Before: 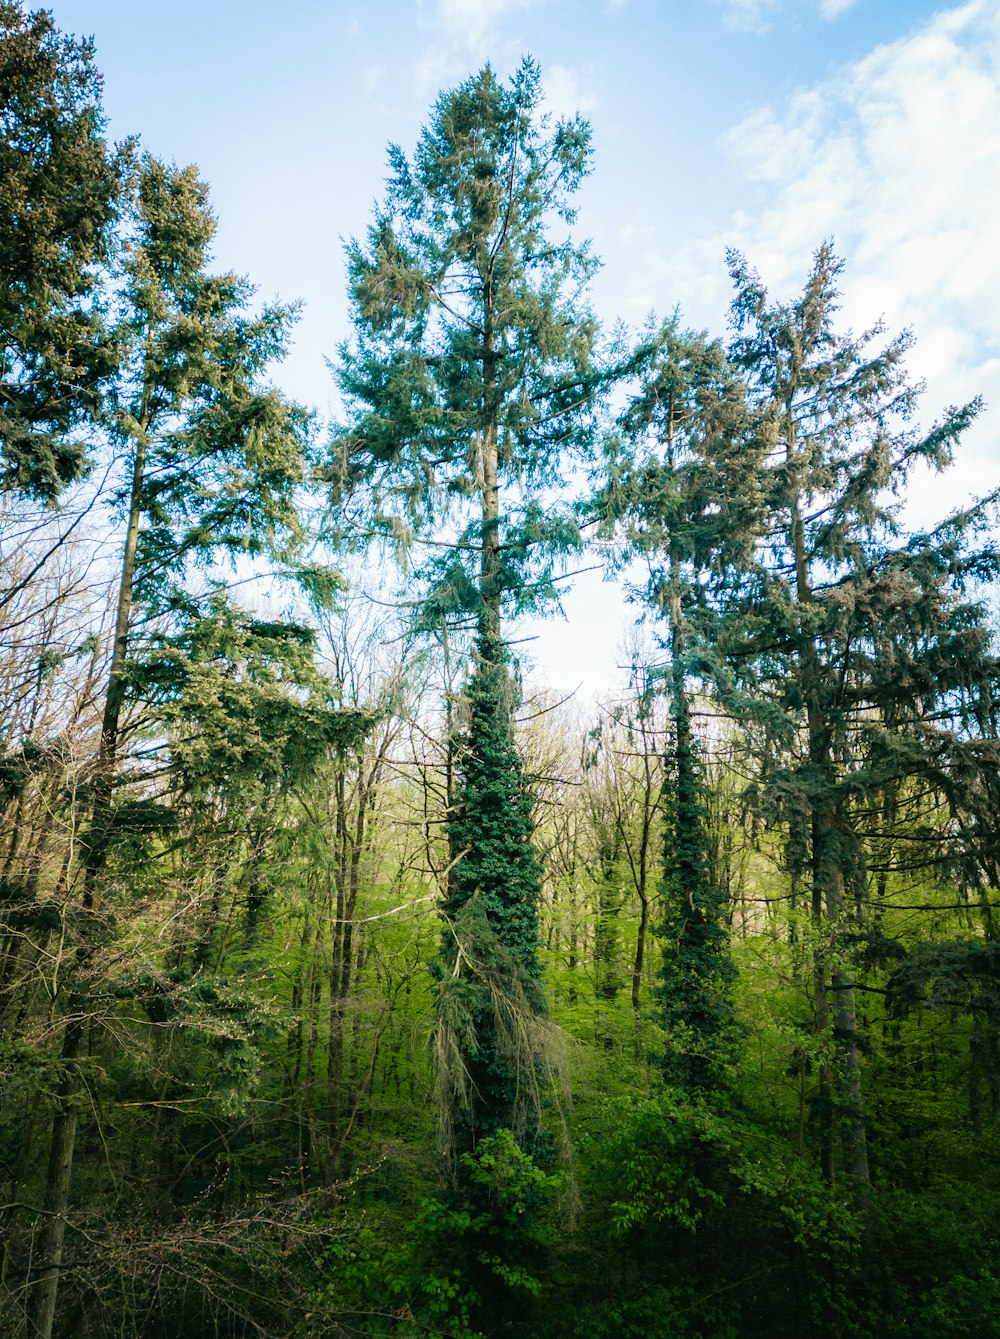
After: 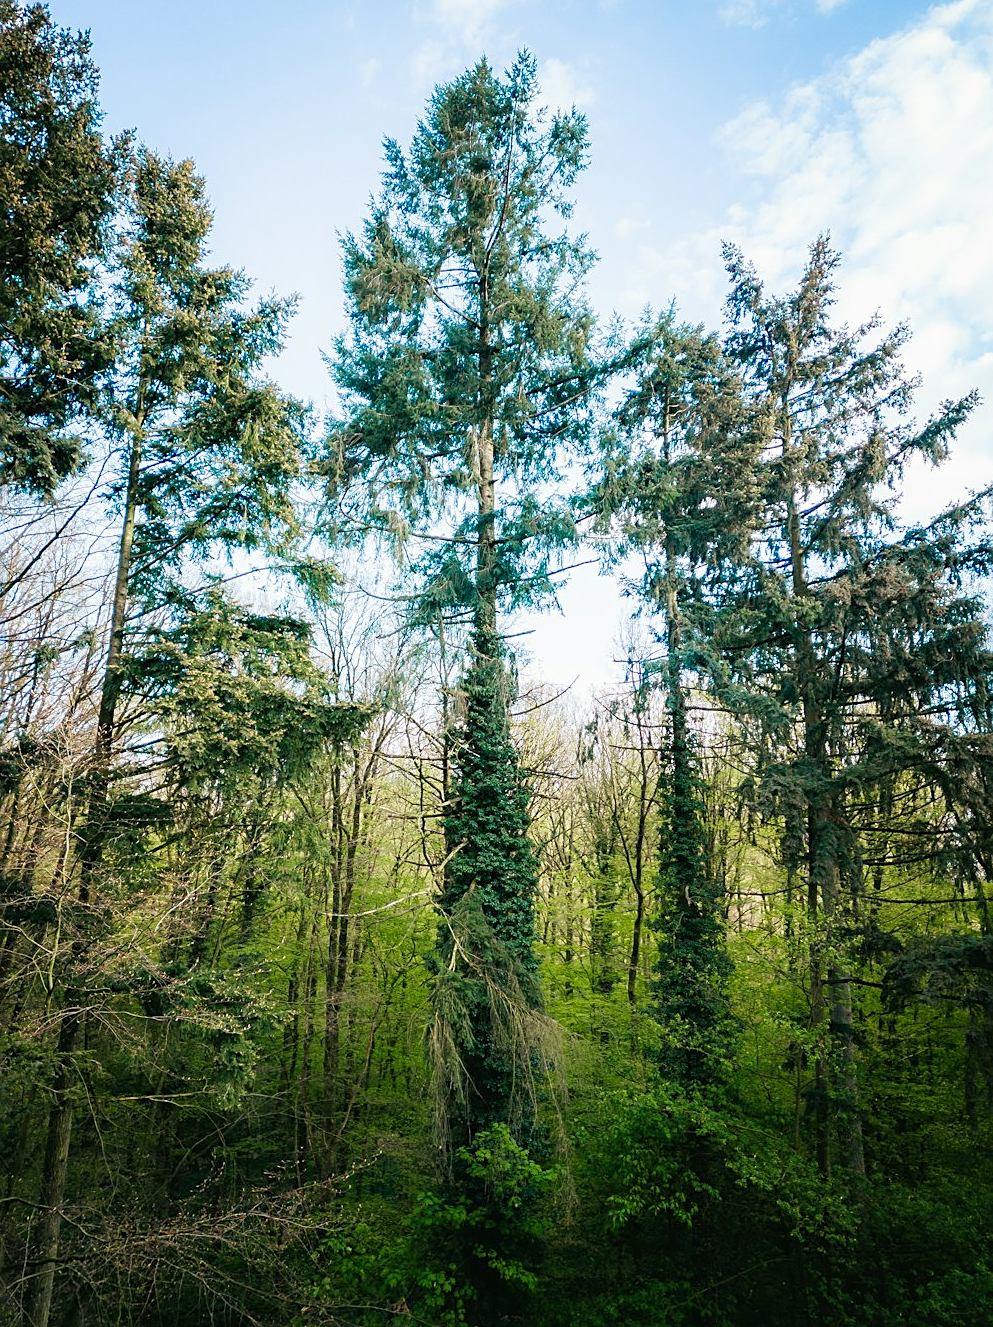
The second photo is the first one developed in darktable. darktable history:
crop: left 0.434%, top 0.485%, right 0.244%, bottom 0.386%
sharpen: on, module defaults
